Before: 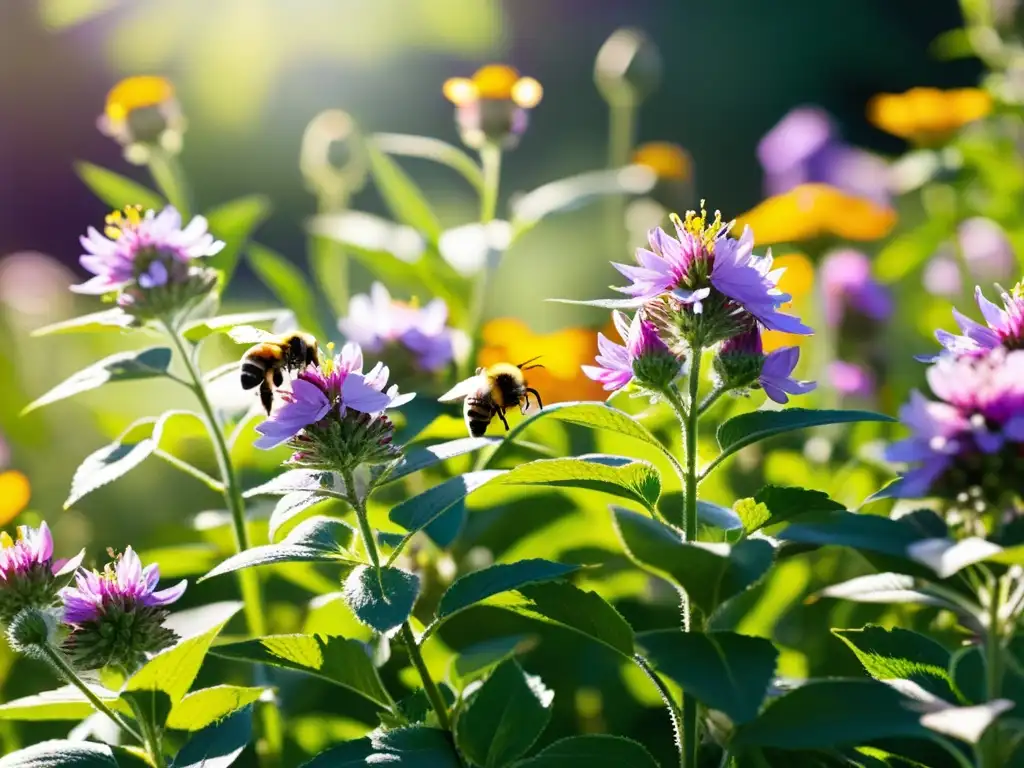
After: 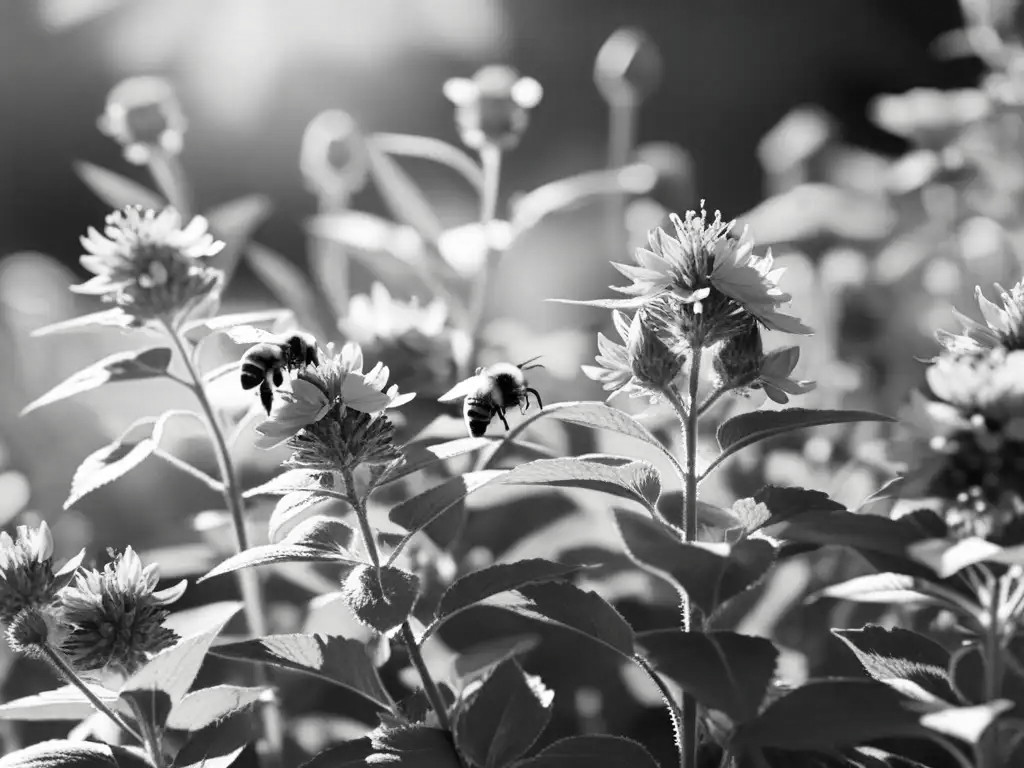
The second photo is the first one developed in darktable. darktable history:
contrast brightness saturation: saturation -0.995
